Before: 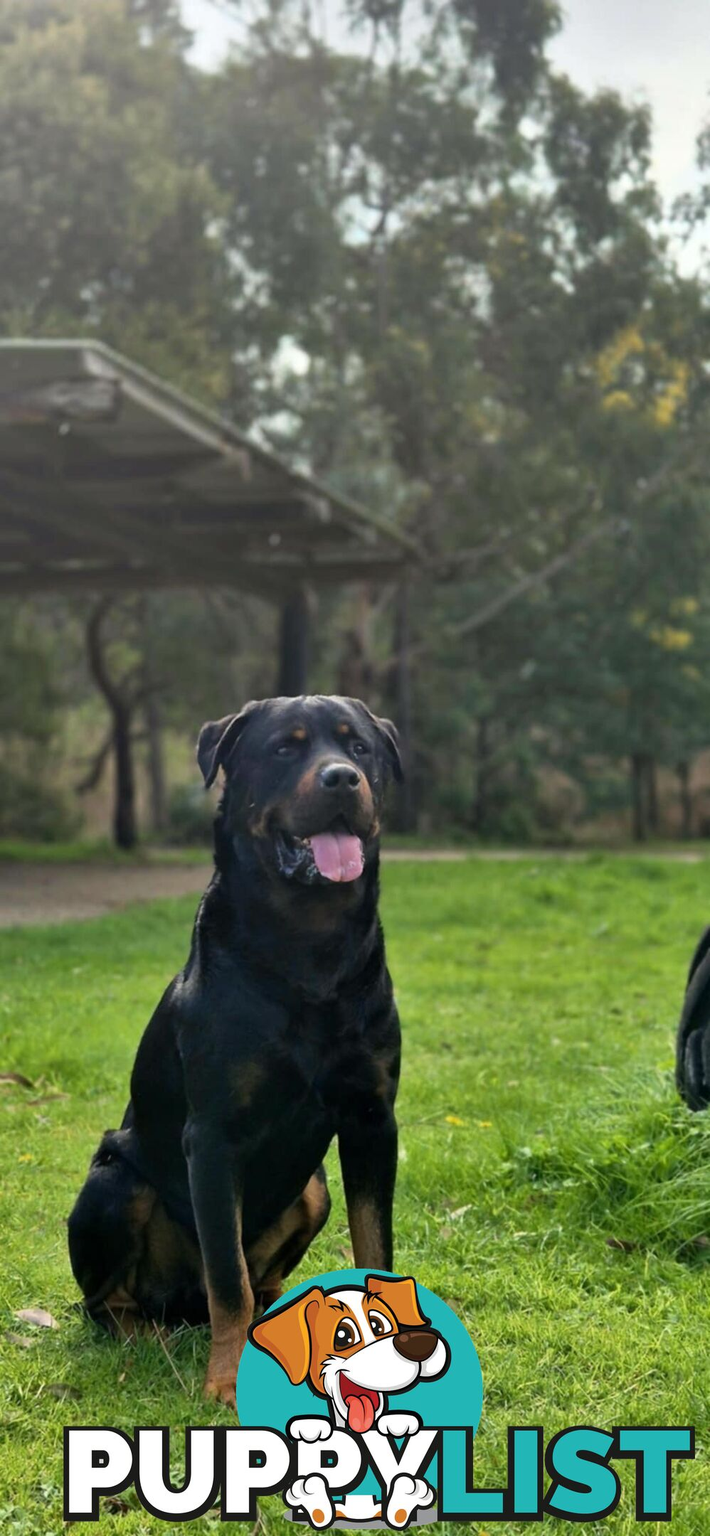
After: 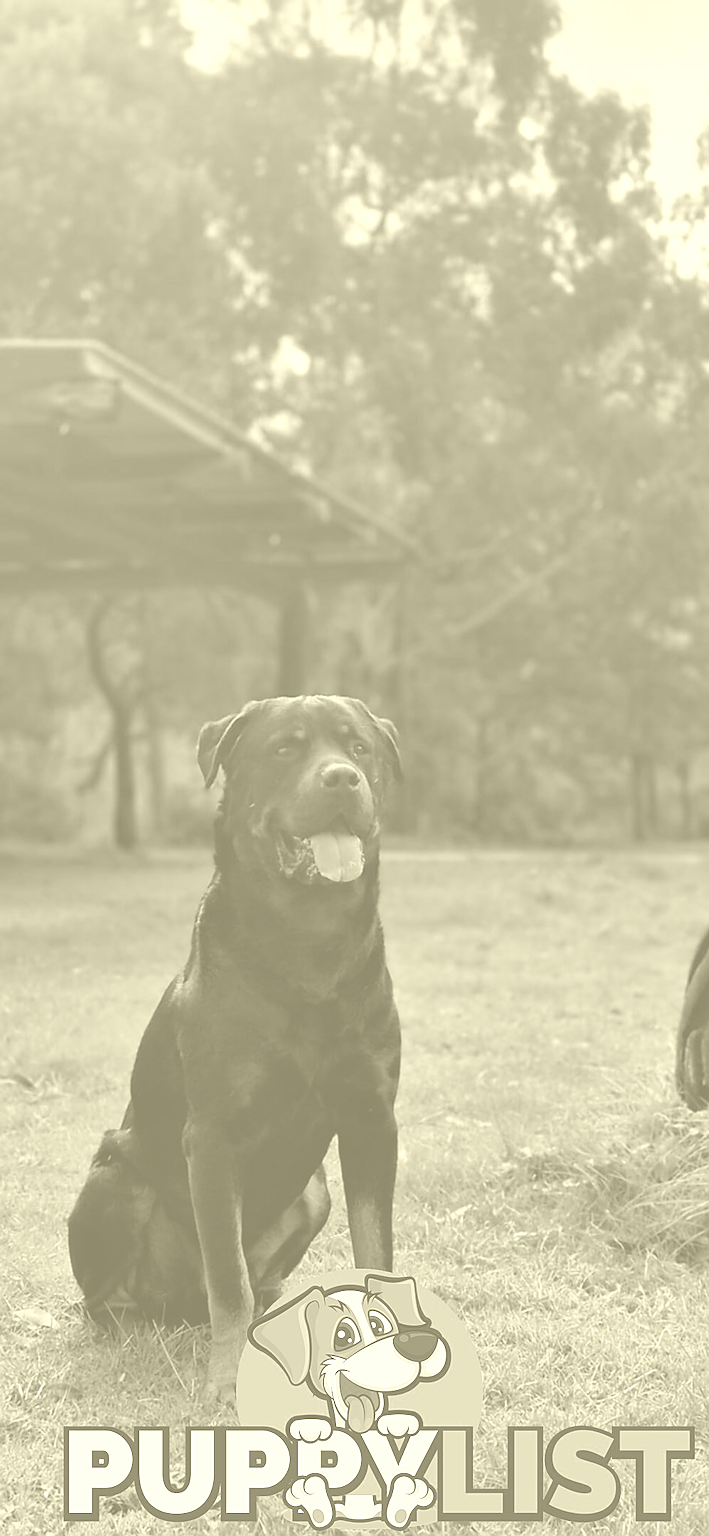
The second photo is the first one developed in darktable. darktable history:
exposure: compensate highlight preservation false
sharpen: radius 1.4, amount 1.25, threshold 0.7
colorize: hue 43.2°, saturation 40%, version 1
color balance rgb: perceptual saturation grading › global saturation 25%, global vibrance 20%
